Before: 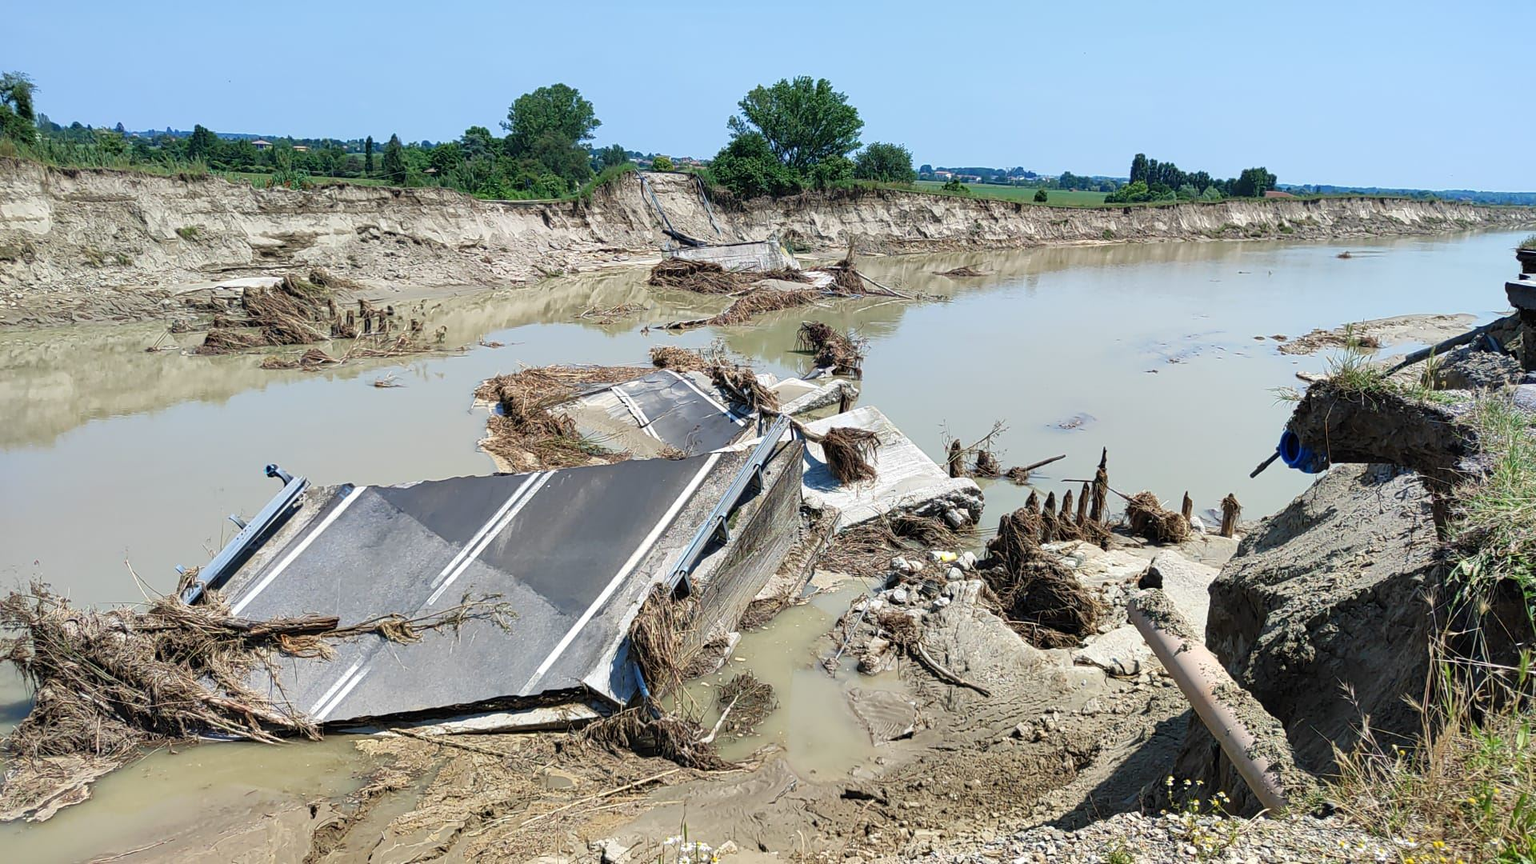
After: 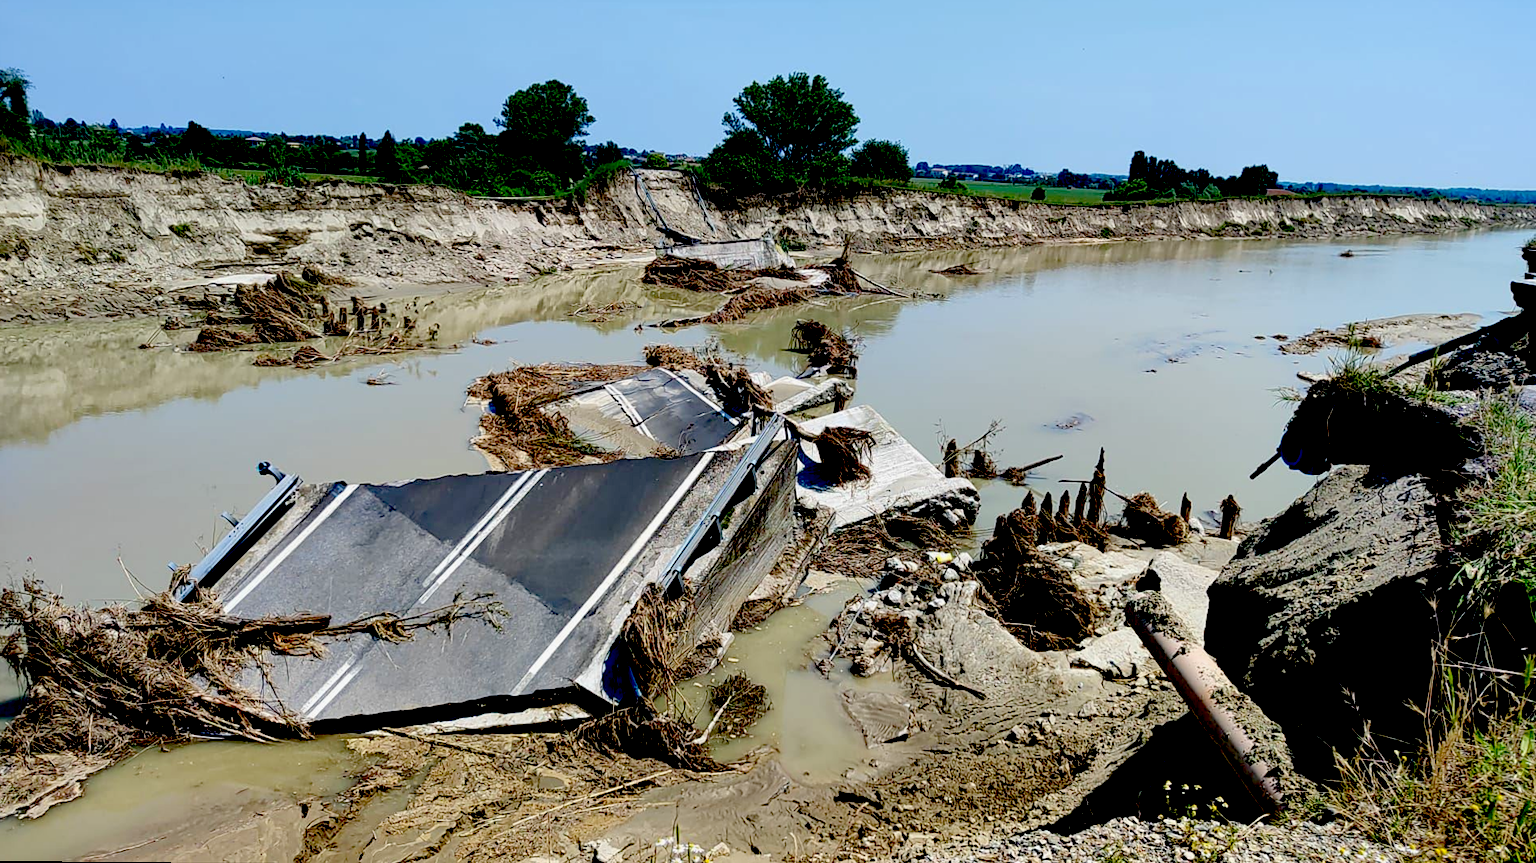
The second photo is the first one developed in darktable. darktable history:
rotate and perspective: rotation 0.192°, lens shift (horizontal) -0.015, crop left 0.005, crop right 0.996, crop top 0.006, crop bottom 0.99
exposure: black level correction 0.1, exposure -0.092 EV, compensate highlight preservation false
